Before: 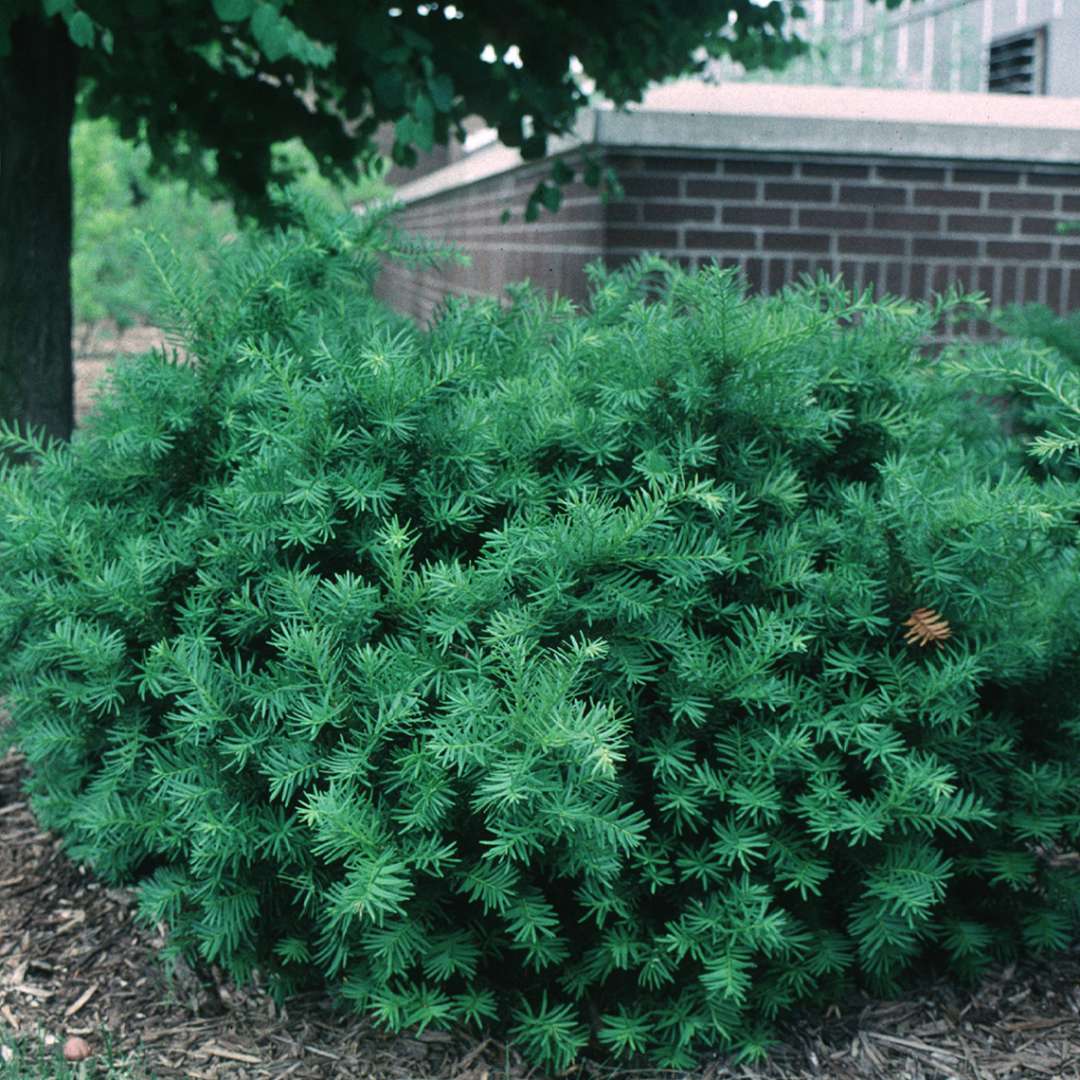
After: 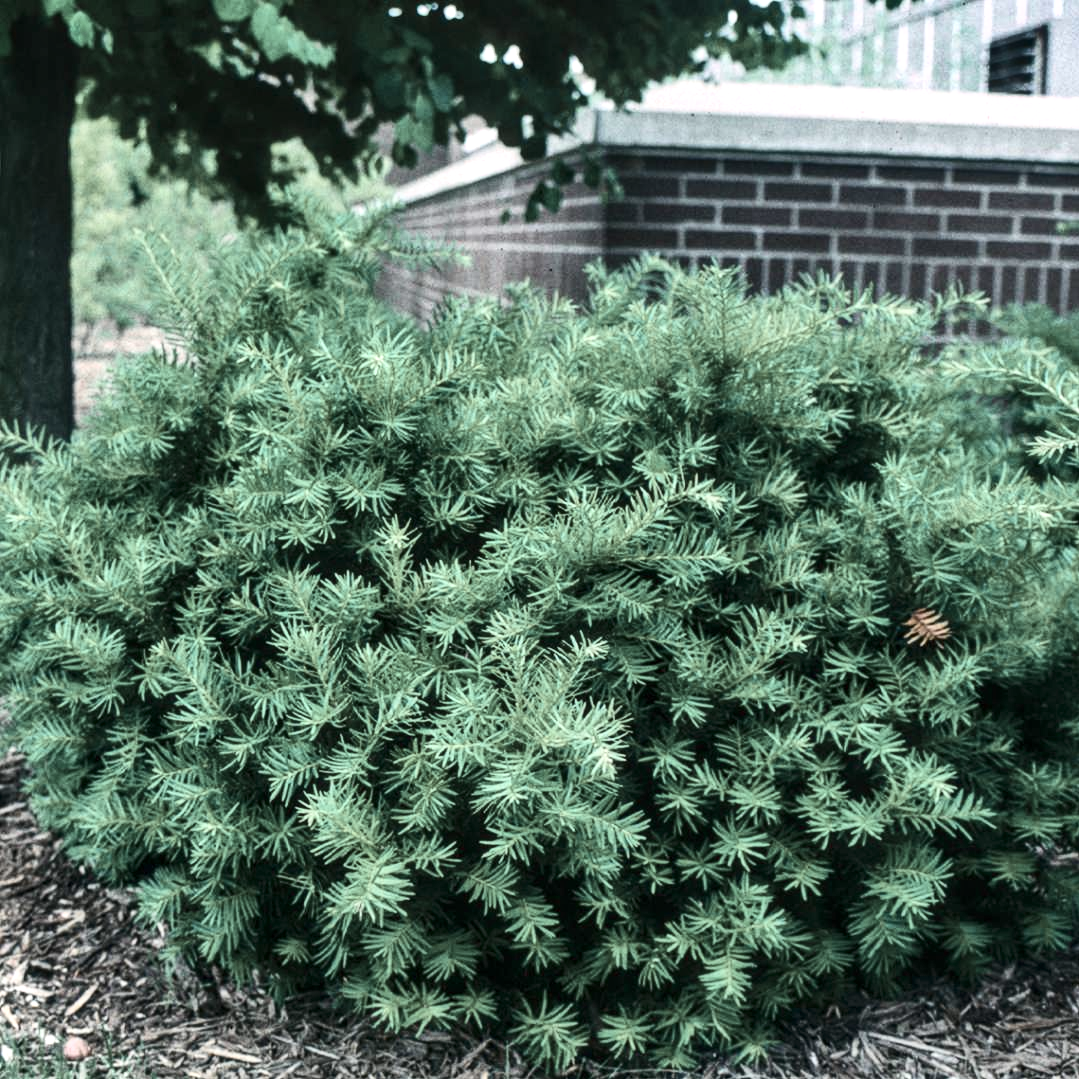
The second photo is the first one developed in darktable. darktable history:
local contrast: on, module defaults
crop and rotate: left 0.081%, bottom 0.011%
color zones: curves: ch1 [(0.263, 0.53) (0.376, 0.287) (0.487, 0.512) (0.748, 0.547) (1, 0.513)]; ch2 [(0.262, 0.45) (0.751, 0.477)]
contrast brightness saturation: contrast 0.248, saturation -0.324
tone equalizer: mask exposure compensation -0.508 EV
exposure: black level correction 0, exposure 0.499 EV, compensate highlight preservation false
shadows and highlights: radius 100.81, shadows 50.3, highlights -65.95, highlights color adjustment 49.6%, soften with gaussian
